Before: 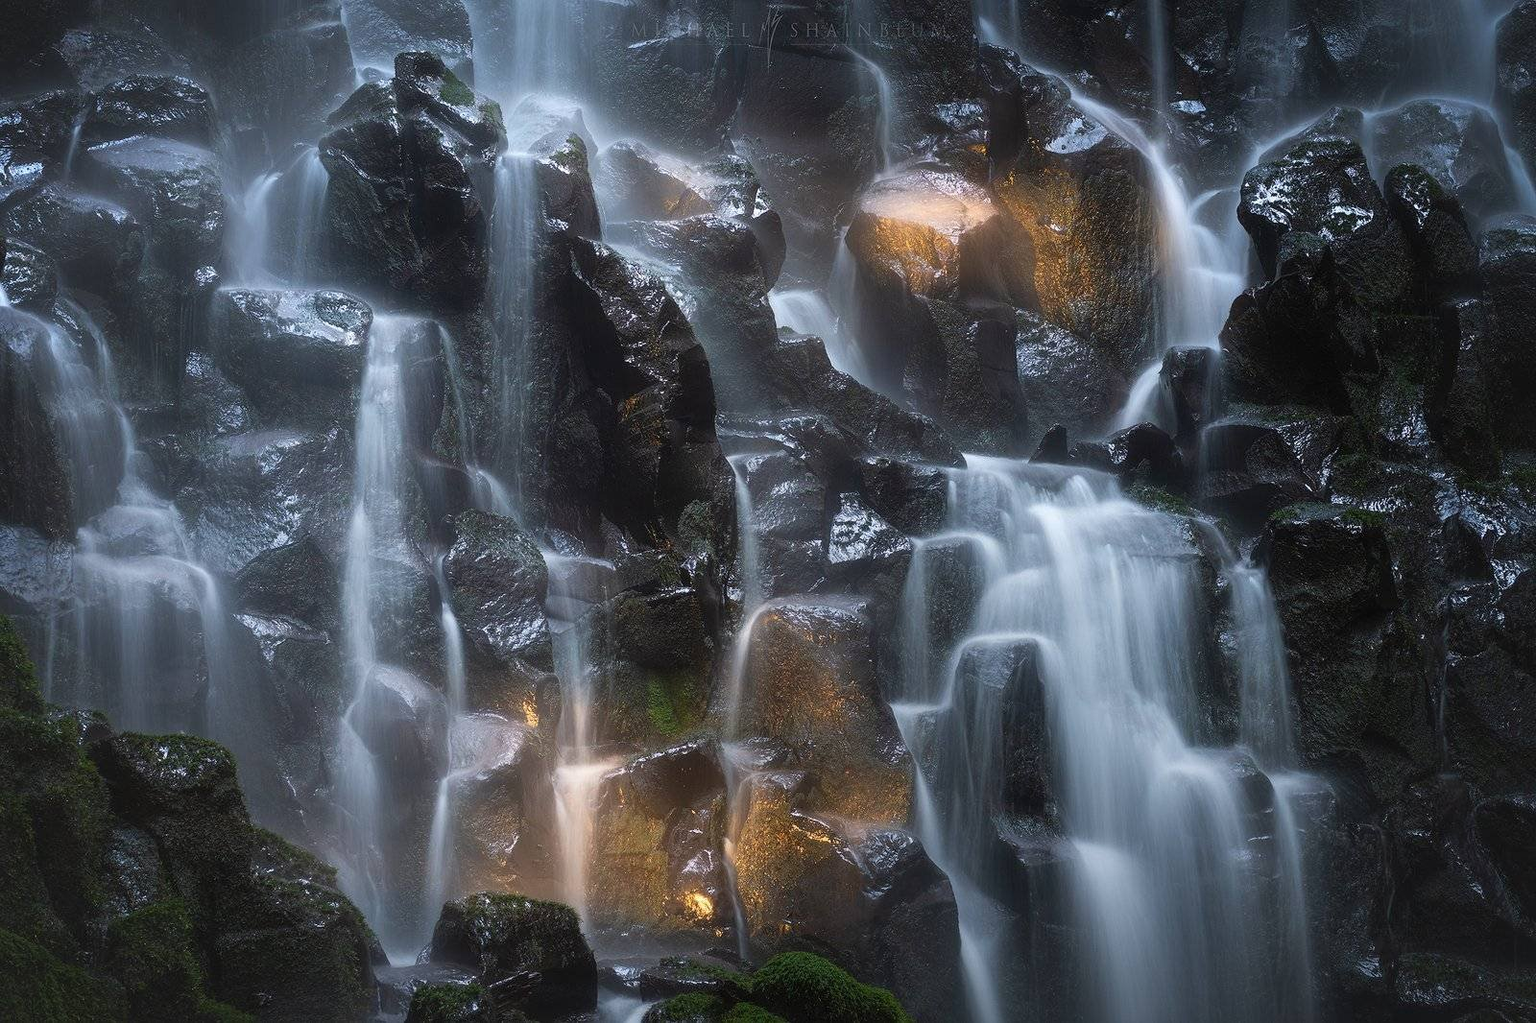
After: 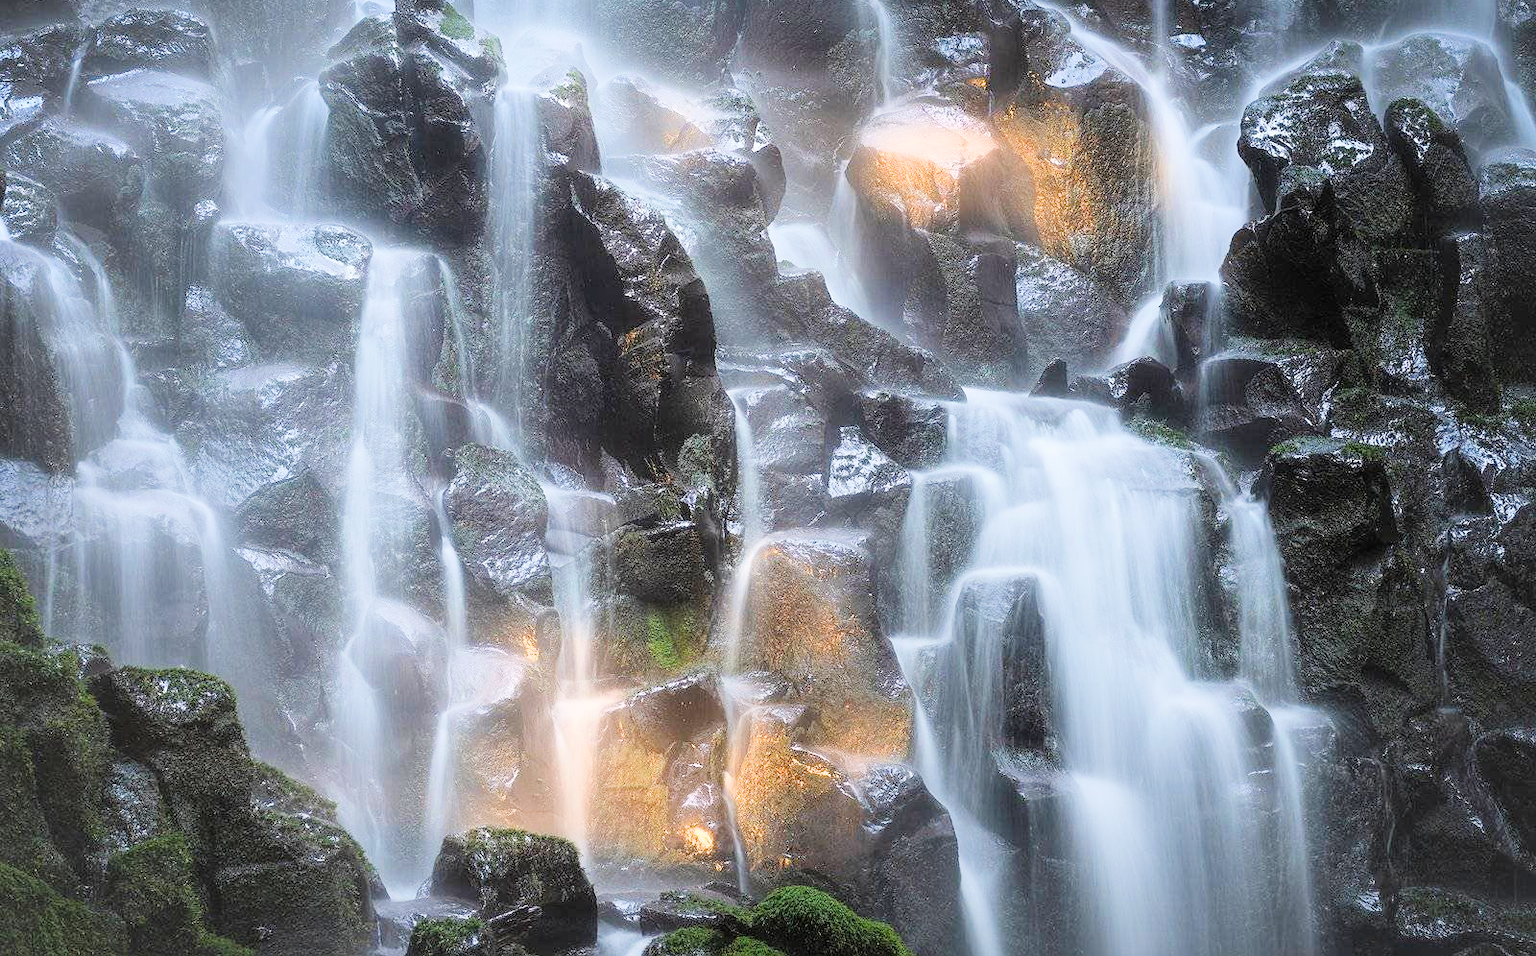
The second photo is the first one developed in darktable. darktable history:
crop and rotate: top 6.559%
exposure: black level correction 0, exposure 2.105 EV, compensate highlight preservation false
filmic rgb: middle gray luminance 28.93%, black relative exposure -10.24 EV, white relative exposure 5.5 EV, threshold 5.99 EV, target black luminance 0%, hardness 3.93, latitude 1.67%, contrast 1.122, highlights saturation mix 4.15%, shadows ↔ highlights balance 15.26%, enable highlight reconstruction true
